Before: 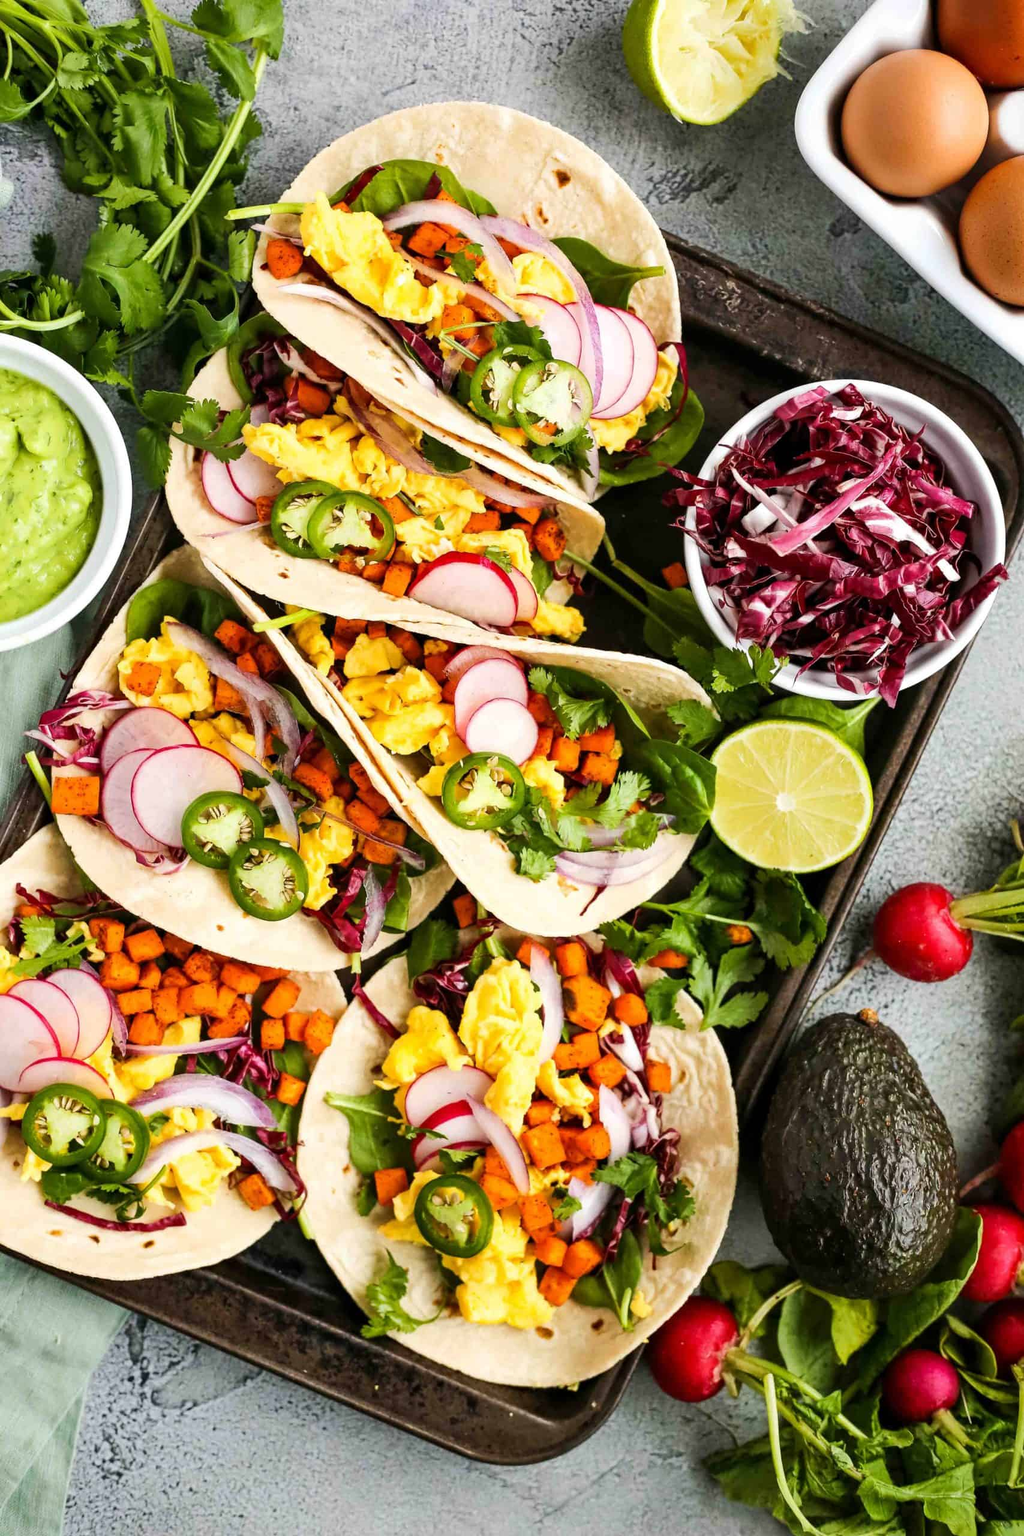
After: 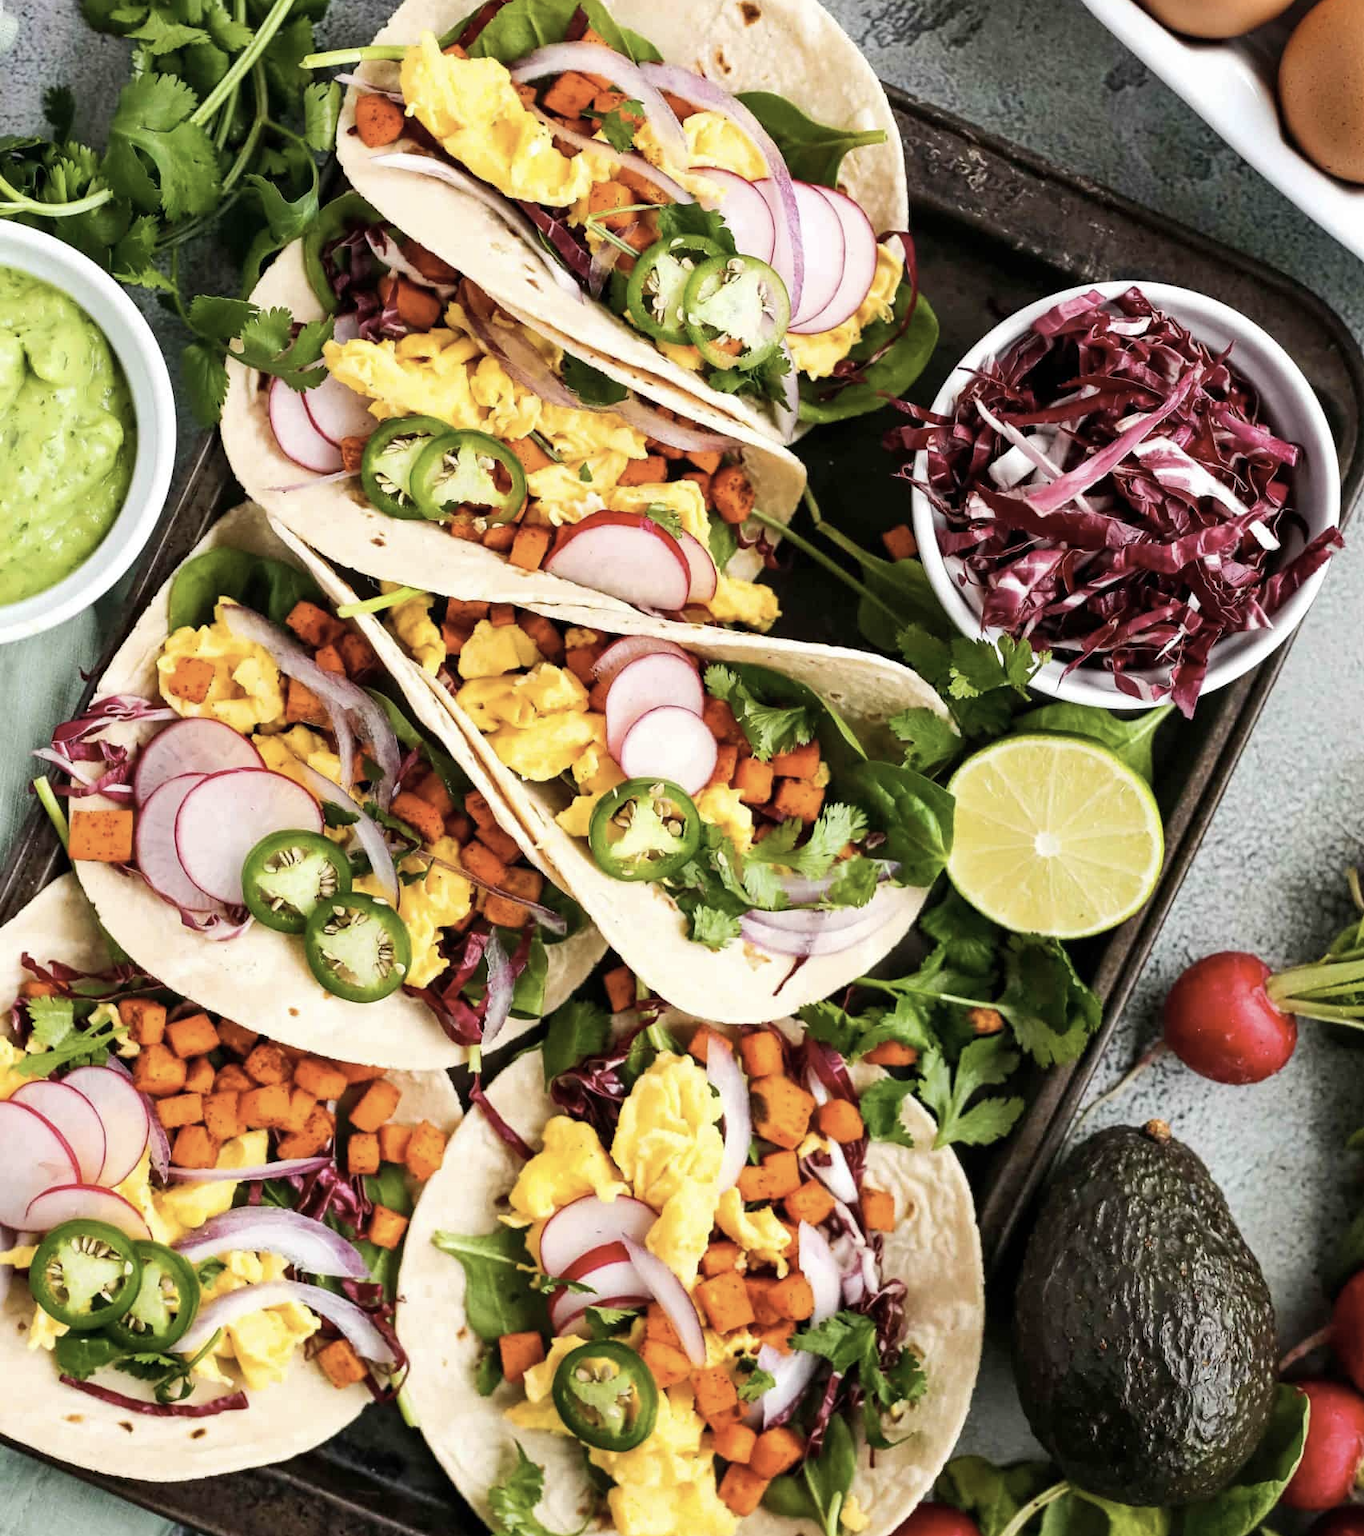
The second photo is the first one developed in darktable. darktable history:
color zones: curves: ch1 [(0, 0.469) (0.001, 0.469) (0.12, 0.446) (0.248, 0.469) (0.5, 0.5) (0.748, 0.5) (0.999, 0.469) (1, 0.469)]
crop: top 11.013%, bottom 13.93%
color correction: highlights b* -0.016, saturation 0.787
